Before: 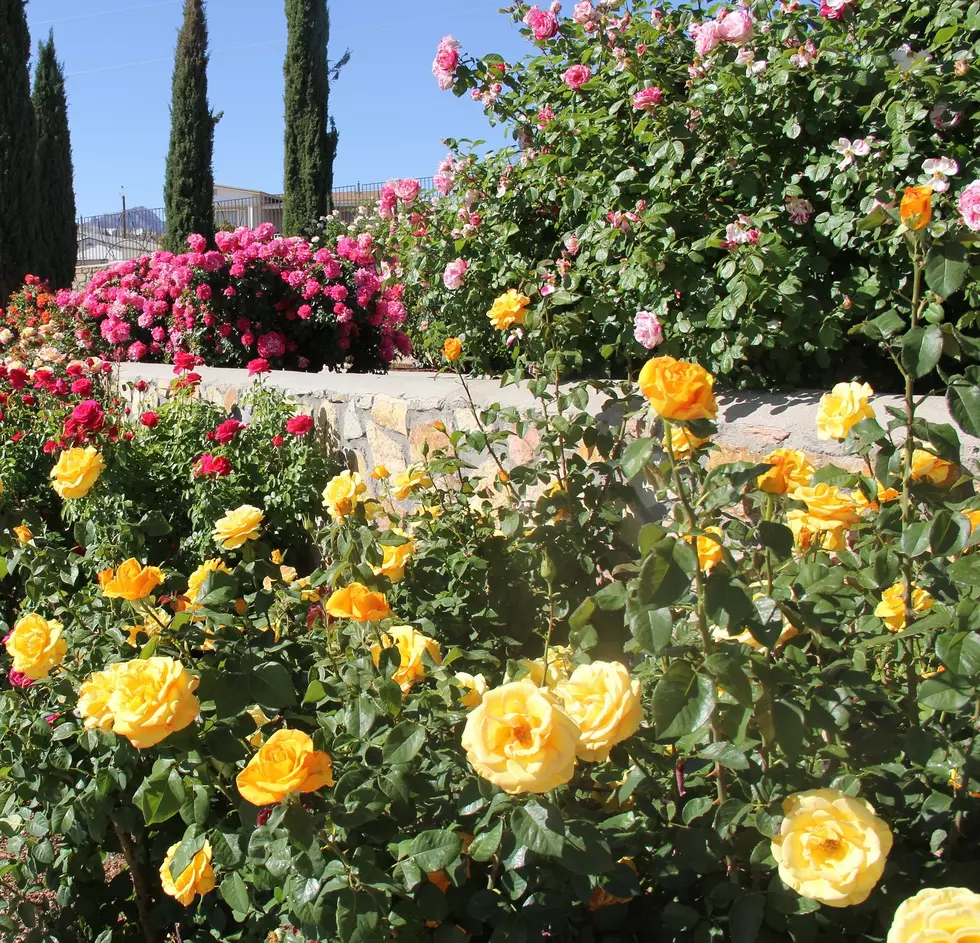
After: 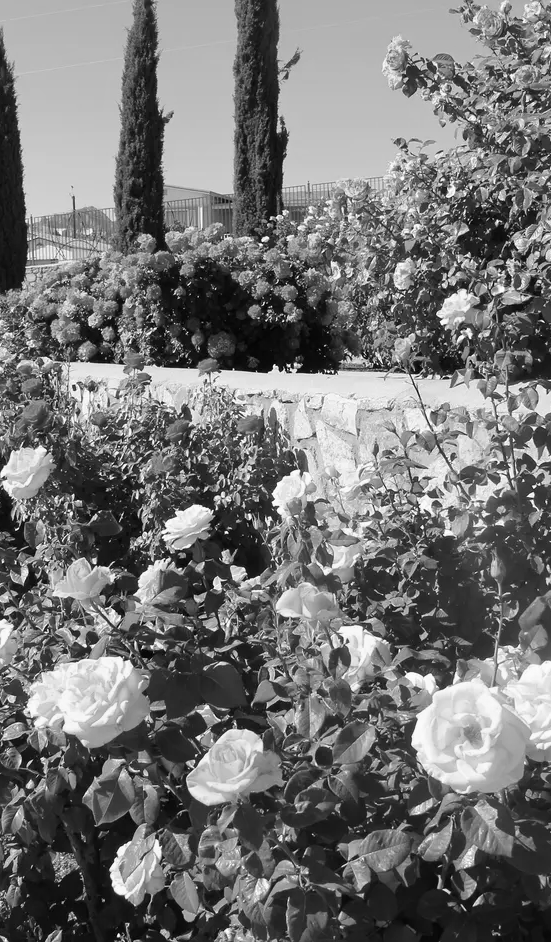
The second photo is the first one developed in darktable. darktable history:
monochrome: on, module defaults
crop: left 5.114%, right 38.589%
